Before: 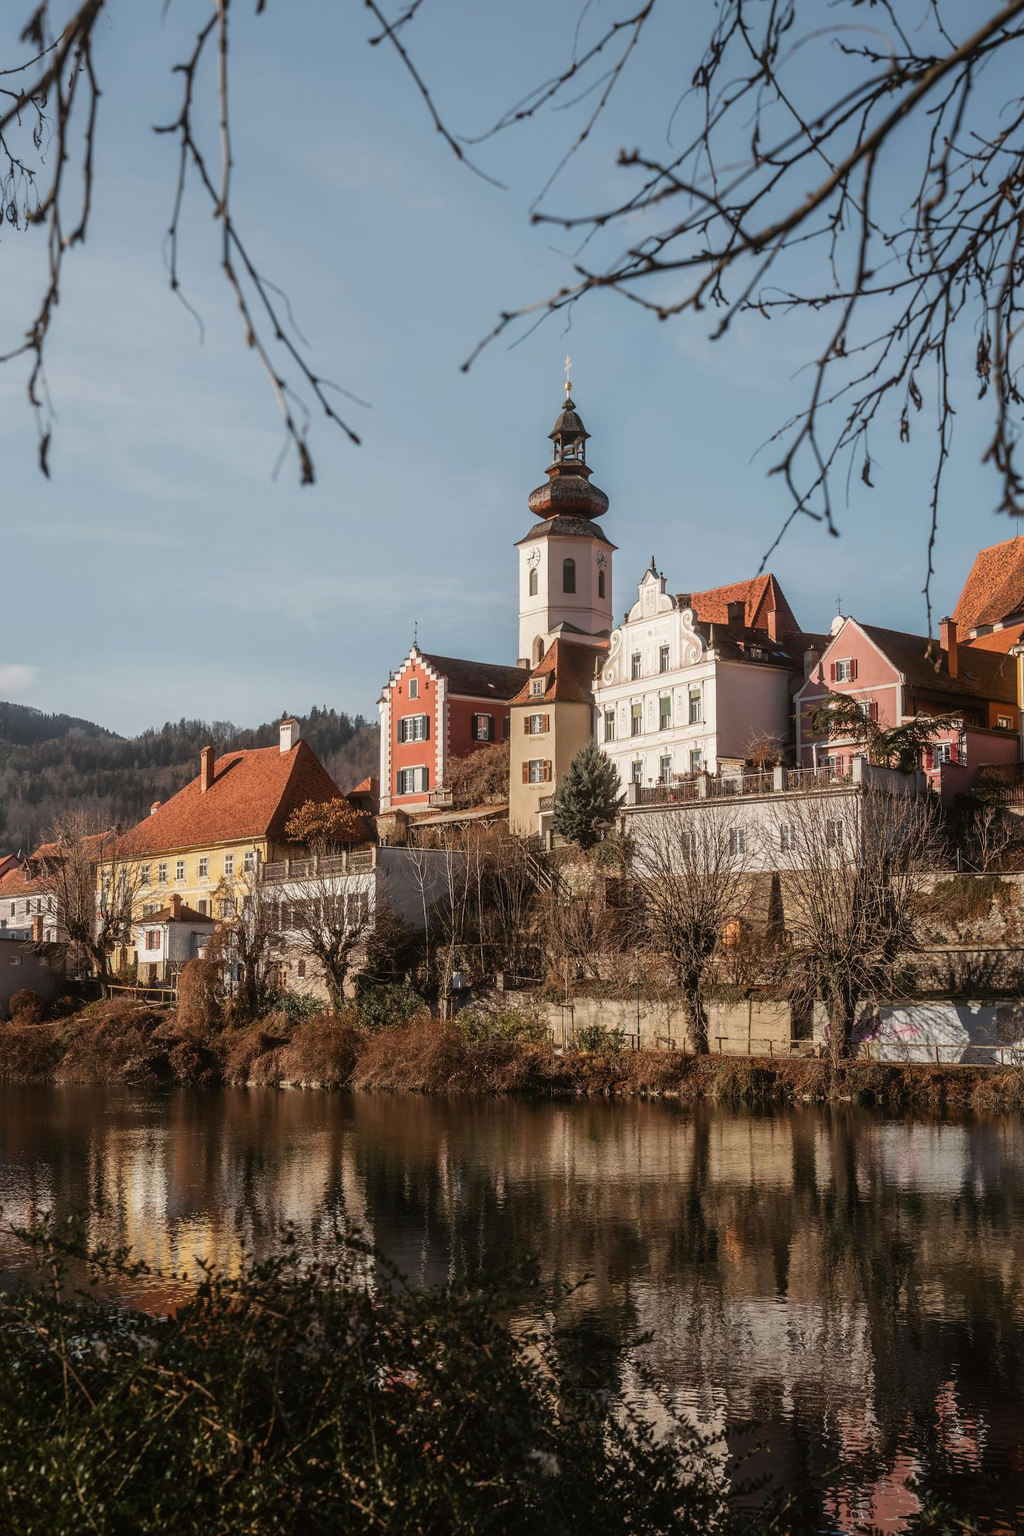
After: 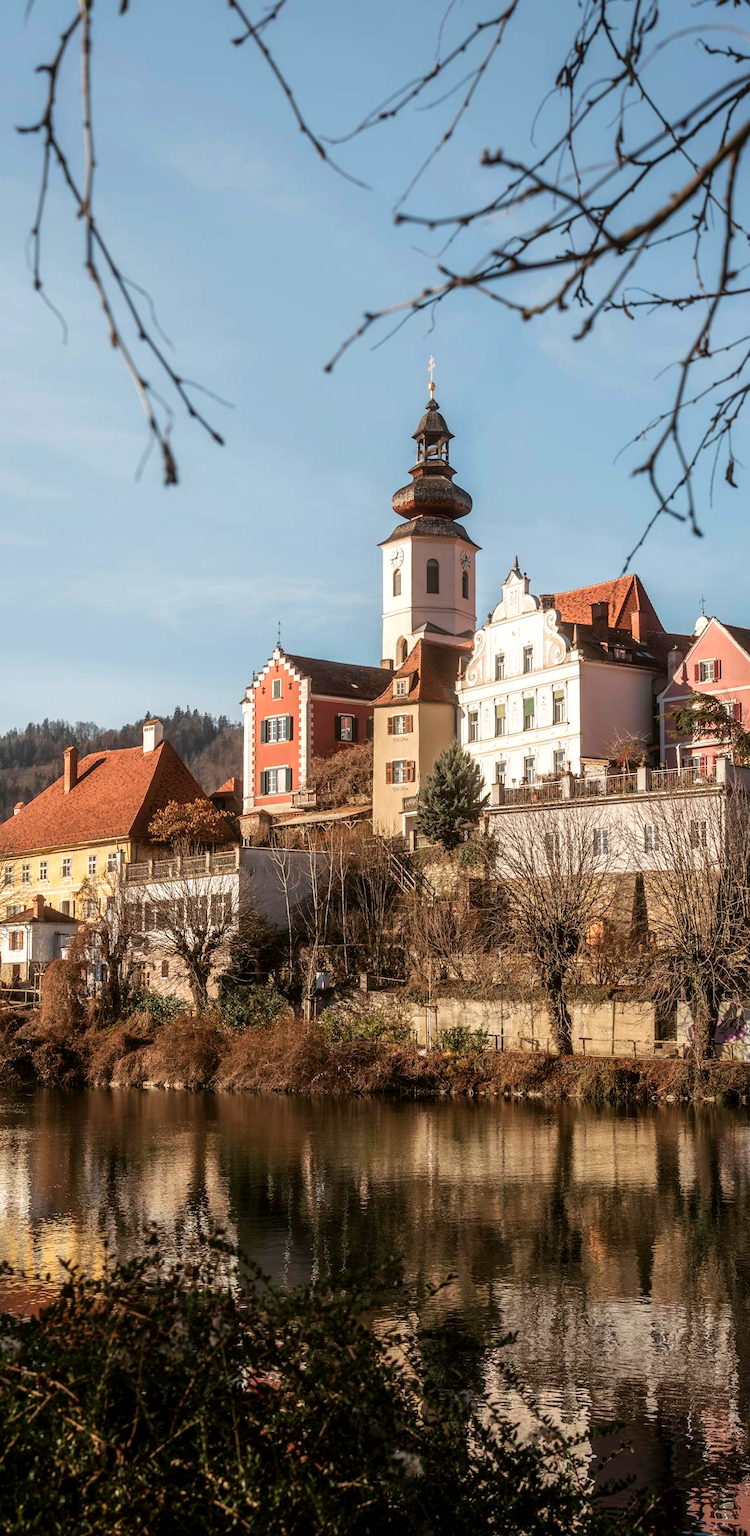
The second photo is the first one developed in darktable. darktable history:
exposure: black level correction 0.003, exposure 0.391 EV, compensate highlight preservation false
crop: left 13.427%, right 13.304%
velvia: on, module defaults
